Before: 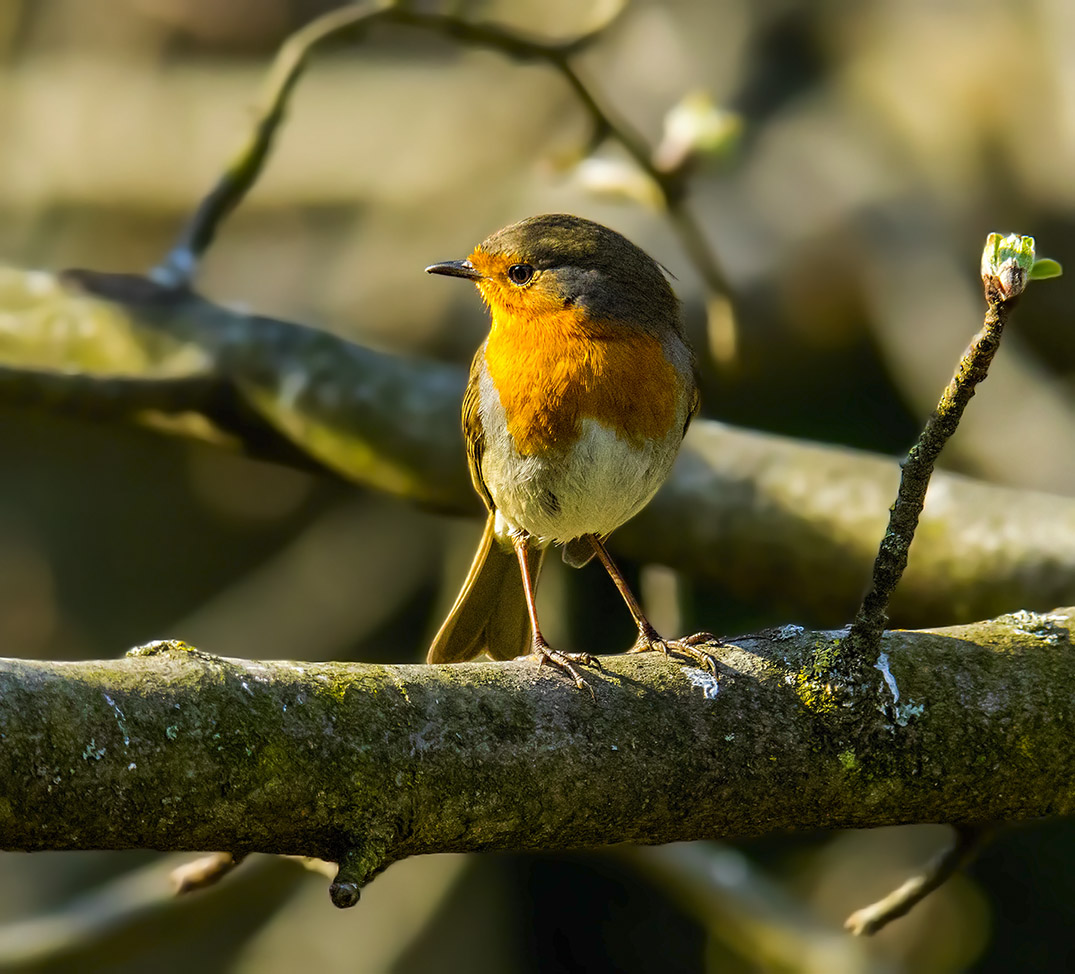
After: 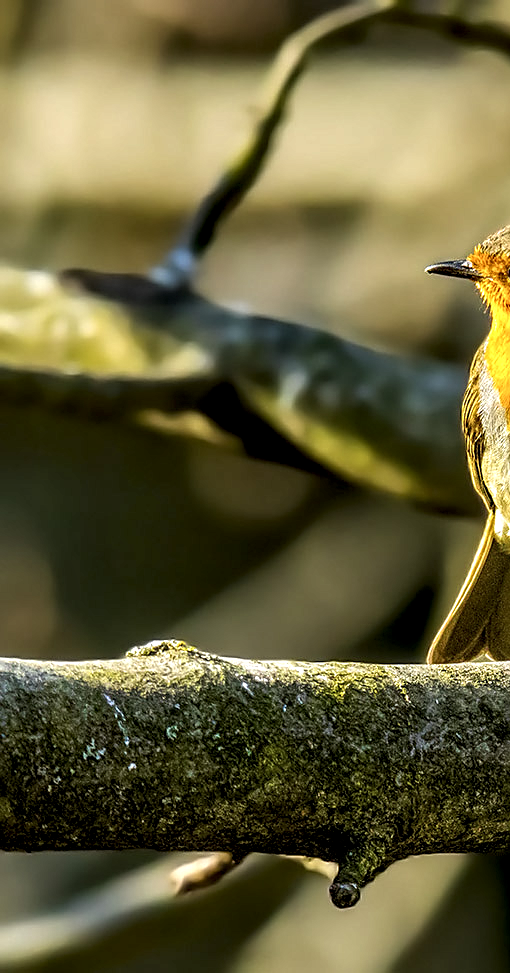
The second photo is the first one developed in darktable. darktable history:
crop and rotate: left 0.031%, top 0%, right 52.465%
sharpen: on, module defaults
local contrast: highlights 65%, shadows 54%, detail 169%, midtone range 0.519
